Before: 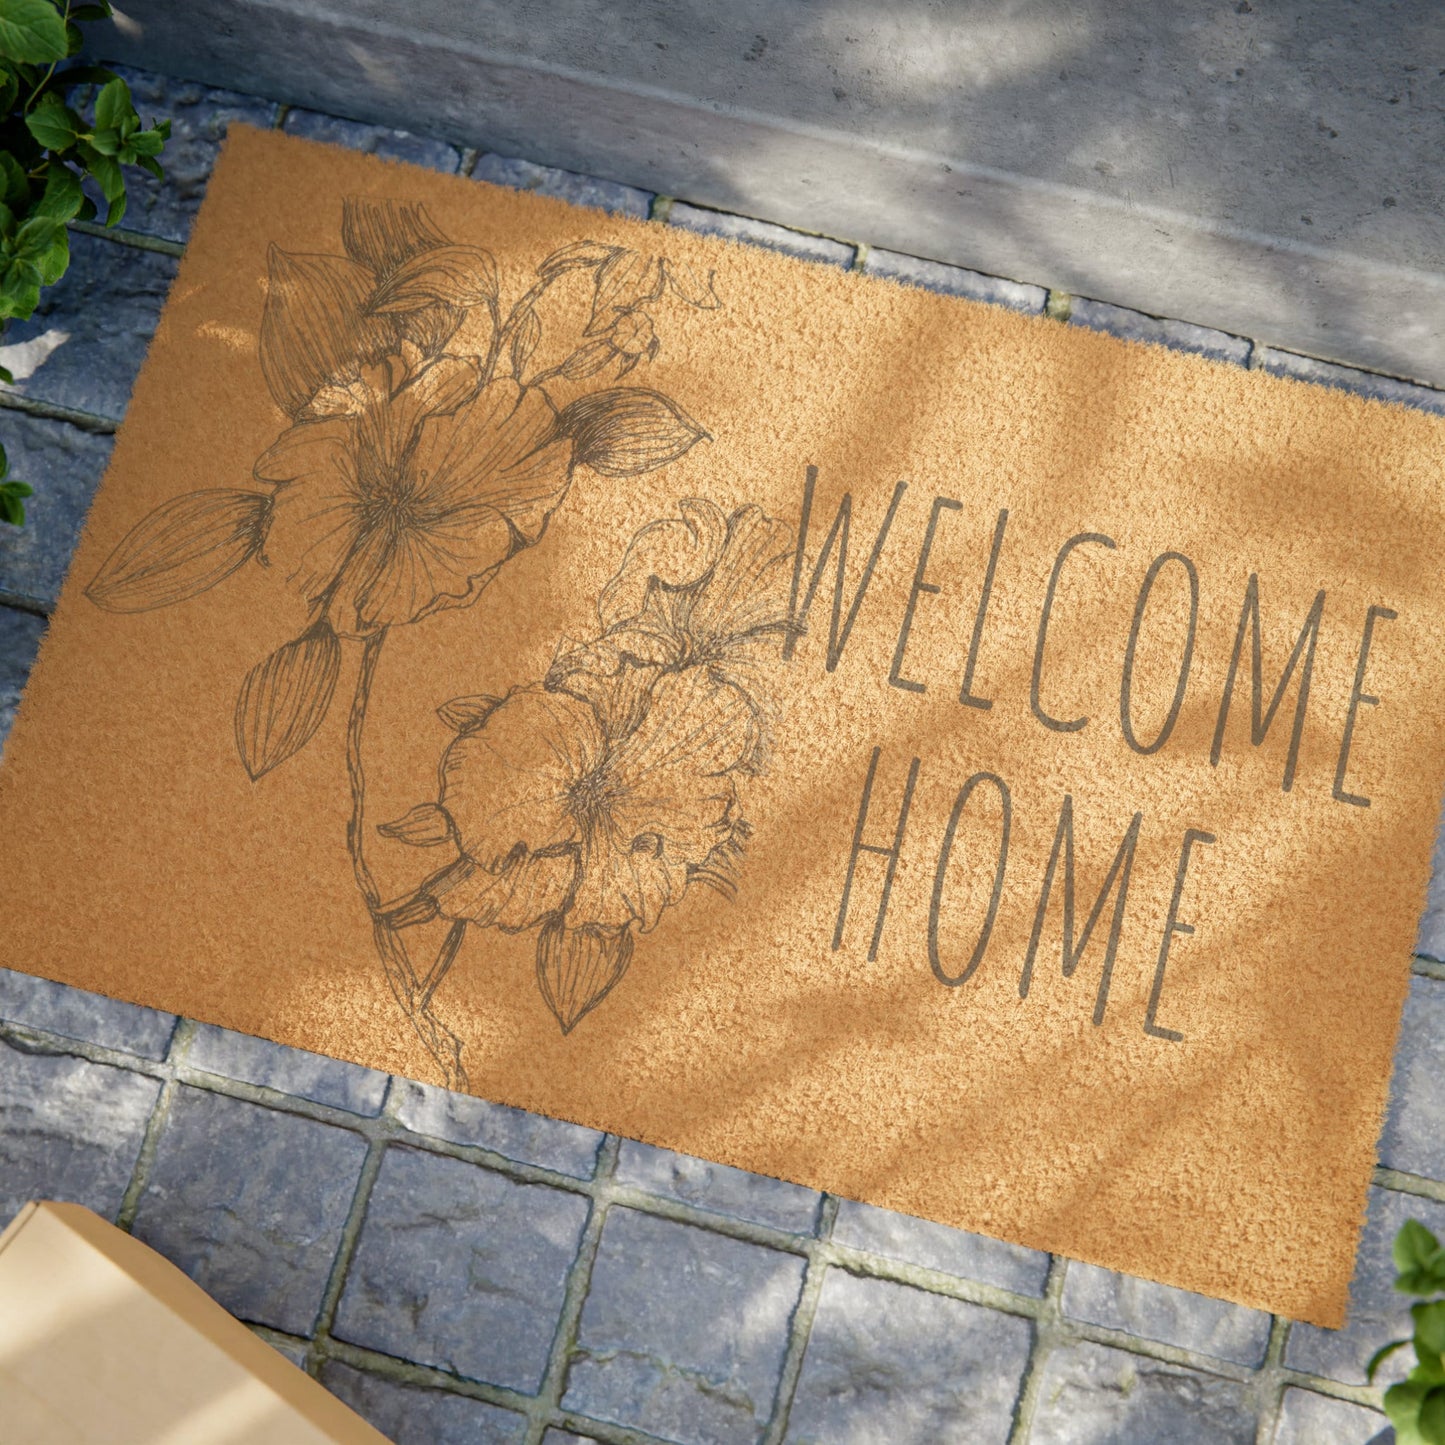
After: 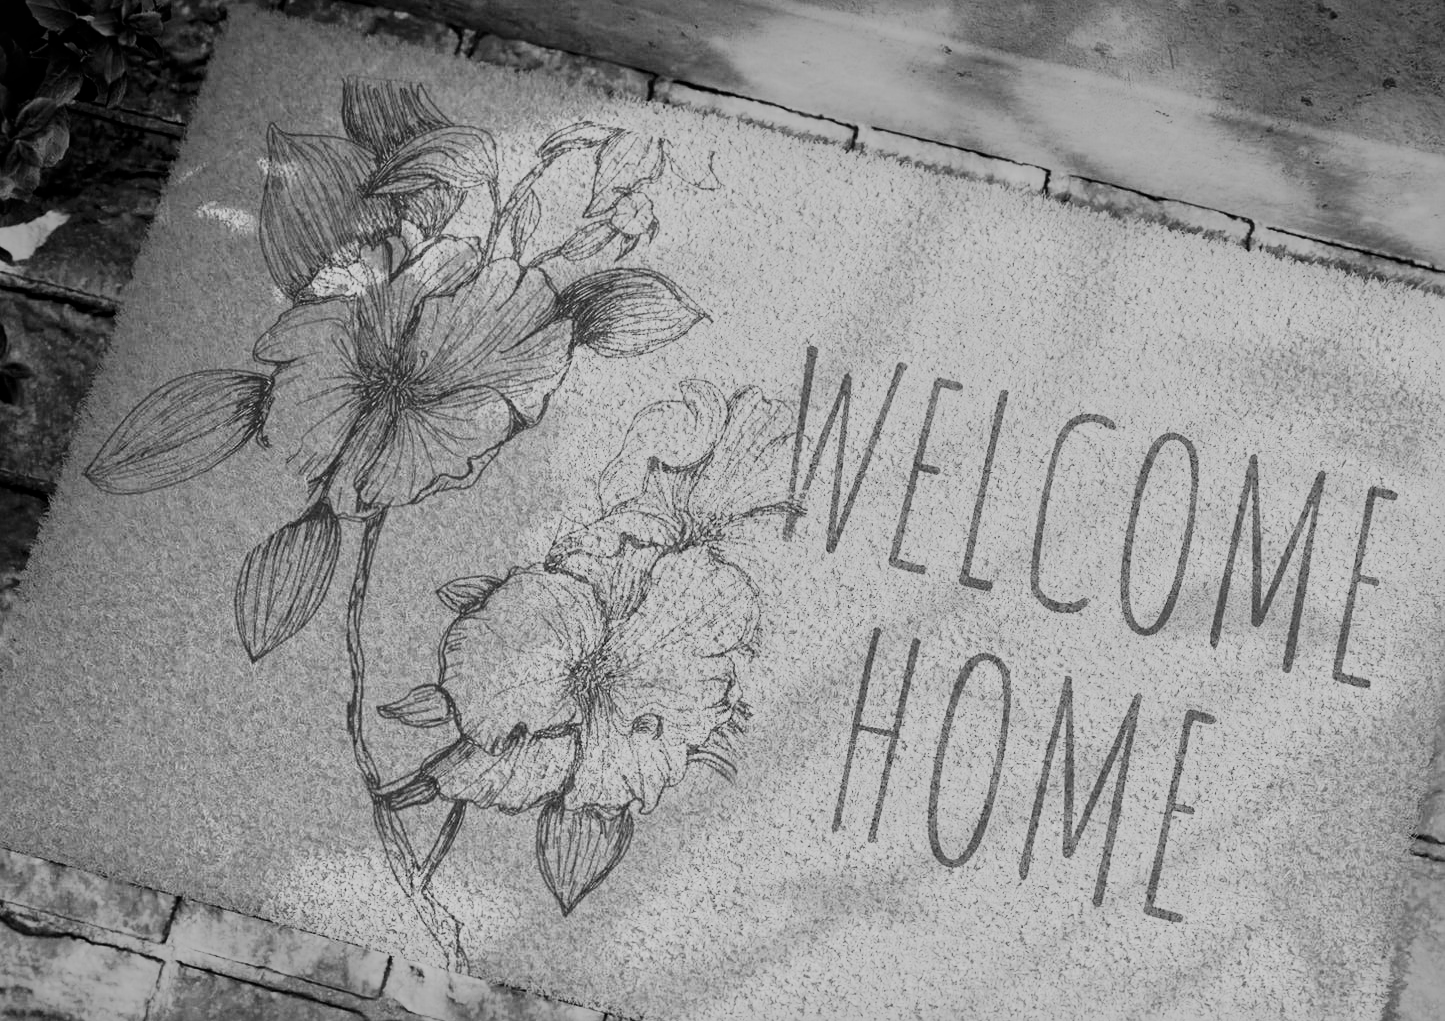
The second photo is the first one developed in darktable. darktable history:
color balance rgb: shadows lift › luminance -20%, power › hue 72.24°, highlights gain › luminance 15%, global offset › hue 171.6°, perceptual saturation grading › highlights -15%, perceptual saturation grading › shadows 25%, global vibrance 35%, contrast 10%
monochrome: a 79.32, b 81.83, size 1.1
sharpen: radius 1.272, amount 0.305, threshold 0
local contrast: mode bilateral grid, contrast 20, coarseness 50, detail 120%, midtone range 0.2
crop and rotate: top 8.293%, bottom 20.996%
sigmoid: skew -0.2, preserve hue 0%, red attenuation 0.1, red rotation 0.035, green attenuation 0.1, green rotation -0.017, blue attenuation 0.15, blue rotation -0.052, base primaries Rec2020
tone curve: curves: ch0 [(0, 0.006) (0.037, 0.022) (0.123, 0.105) (0.19, 0.173) (0.277, 0.279) (0.474, 0.517) (0.597, 0.662) (0.687, 0.774) (0.855, 0.891) (1, 0.982)]; ch1 [(0, 0) (0.243, 0.245) (0.422, 0.415) (0.493, 0.498) (0.508, 0.503) (0.531, 0.55) (0.551, 0.582) (0.626, 0.672) (0.694, 0.732) (1, 1)]; ch2 [(0, 0) (0.249, 0.216) (0.356, 0.329) (0.424, 0.442) (0.476, 0.477) (0.498, 0.503) (0.517, 0.524) (0.532, 0.547) (0.562, 0.592) (0.614, 0.657) (0.706, 0.748) (0.808, 0.809) (0.991, 0.968)], color space Lab, independent channels, preserve colors none
